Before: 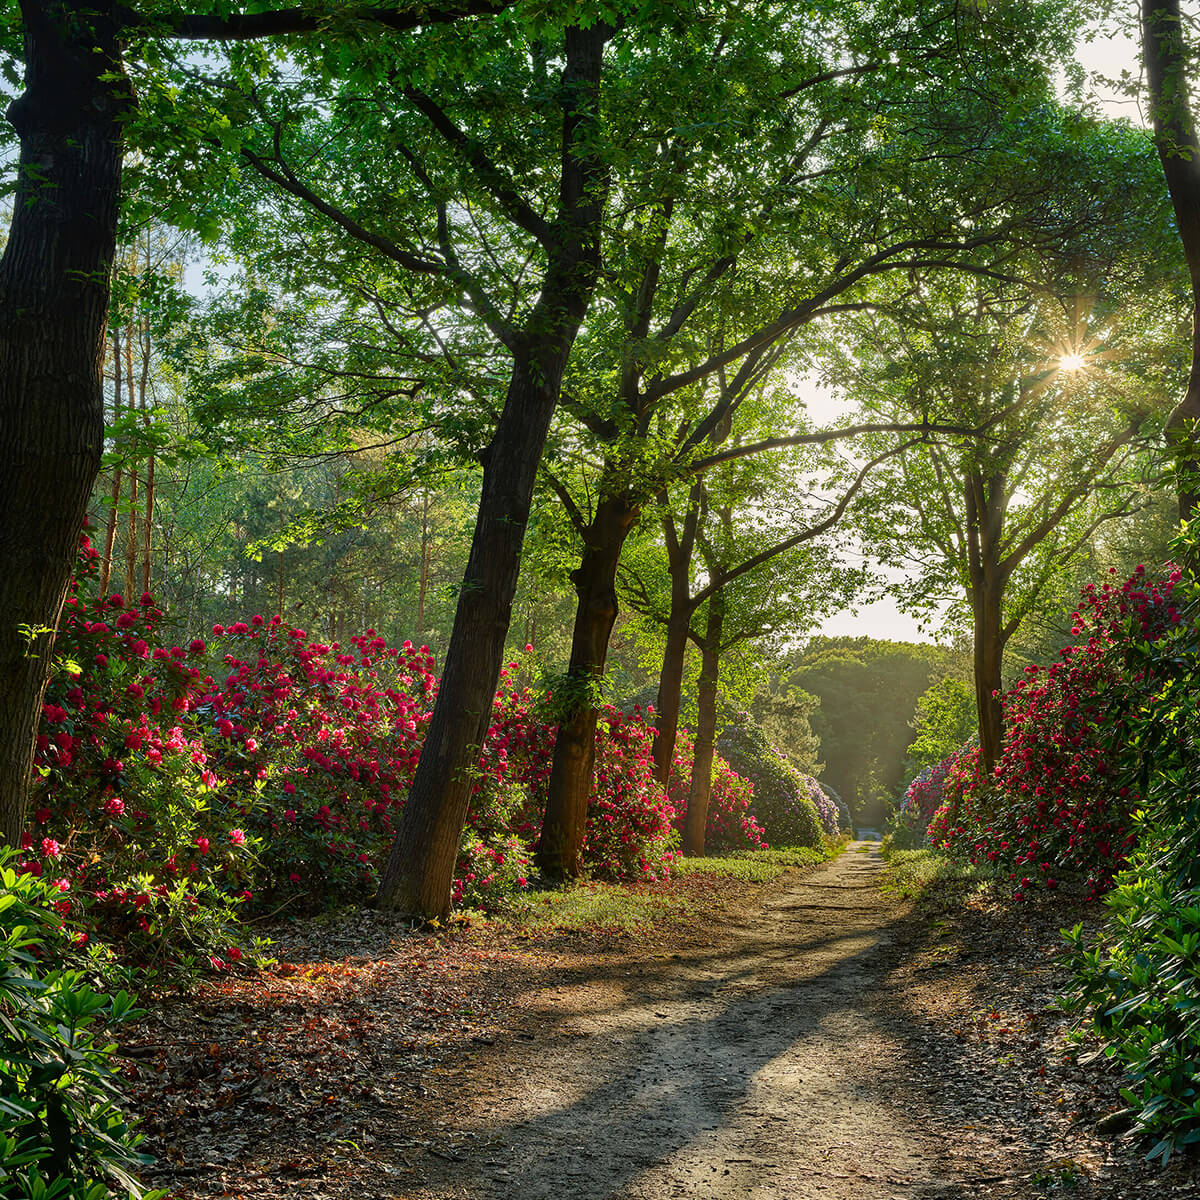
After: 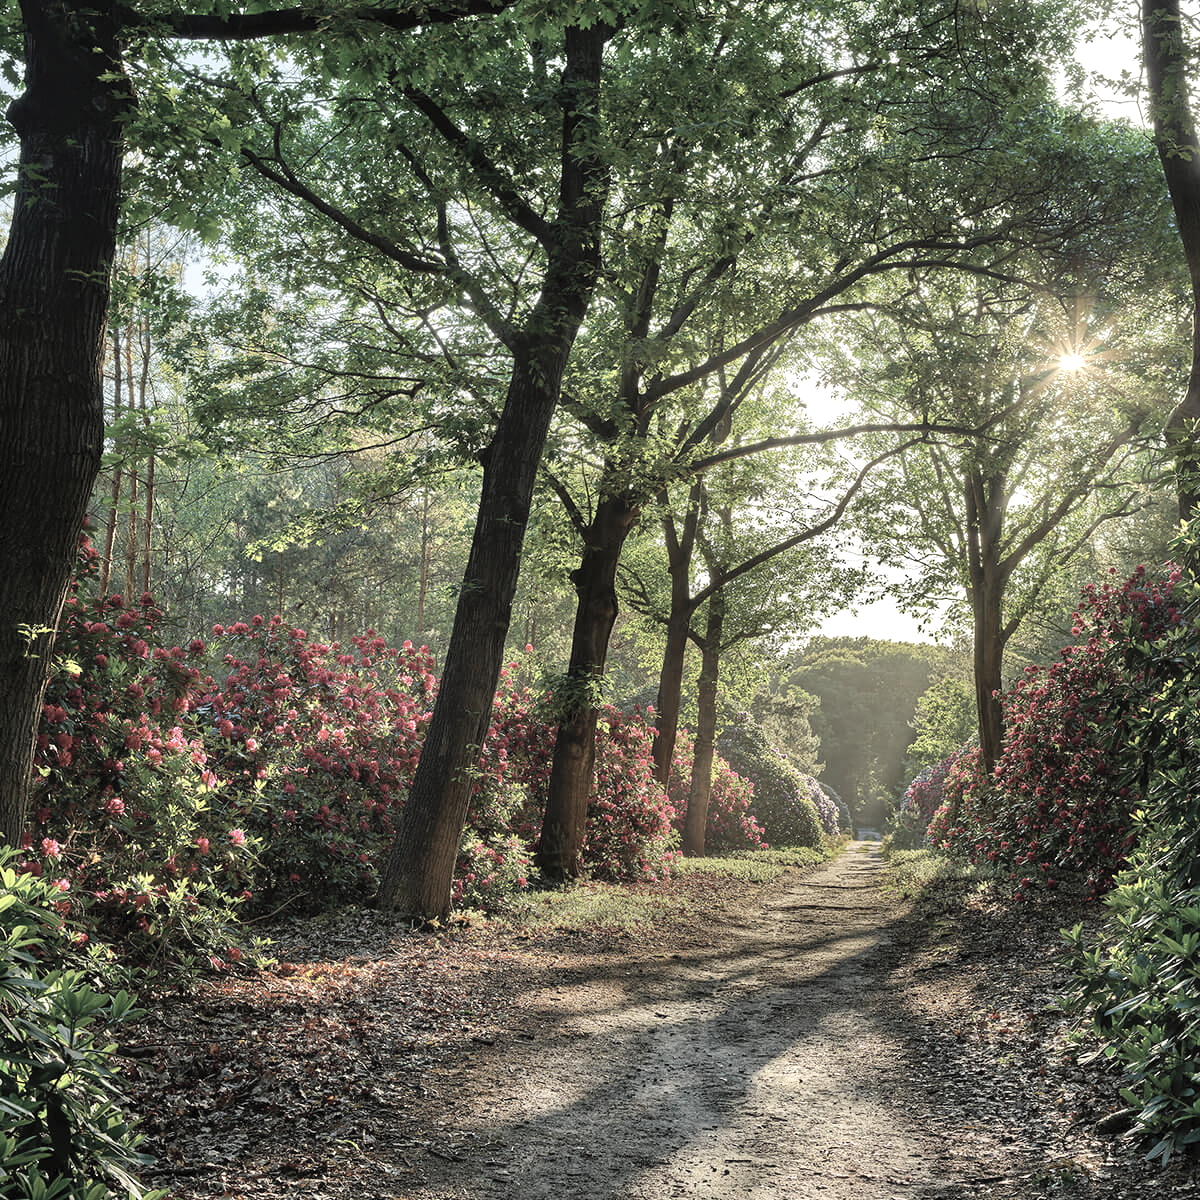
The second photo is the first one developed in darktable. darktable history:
contrast brightness saturation: brightness 0.18, saturation -0.5
tone equalizer: -8 EV -0.417 EV, -7 EV -0.389 EV, -6 EV -0.333 EV, -5 EV -0.222 EV, -3 EV 0.222 EV, -2 EV 0.333 EV, -1 EV 0.389 EV, +0 EV 0.417 EV, edges refinement/feathering 500, mask exposure compensation -1.57 EV, preserve details no
